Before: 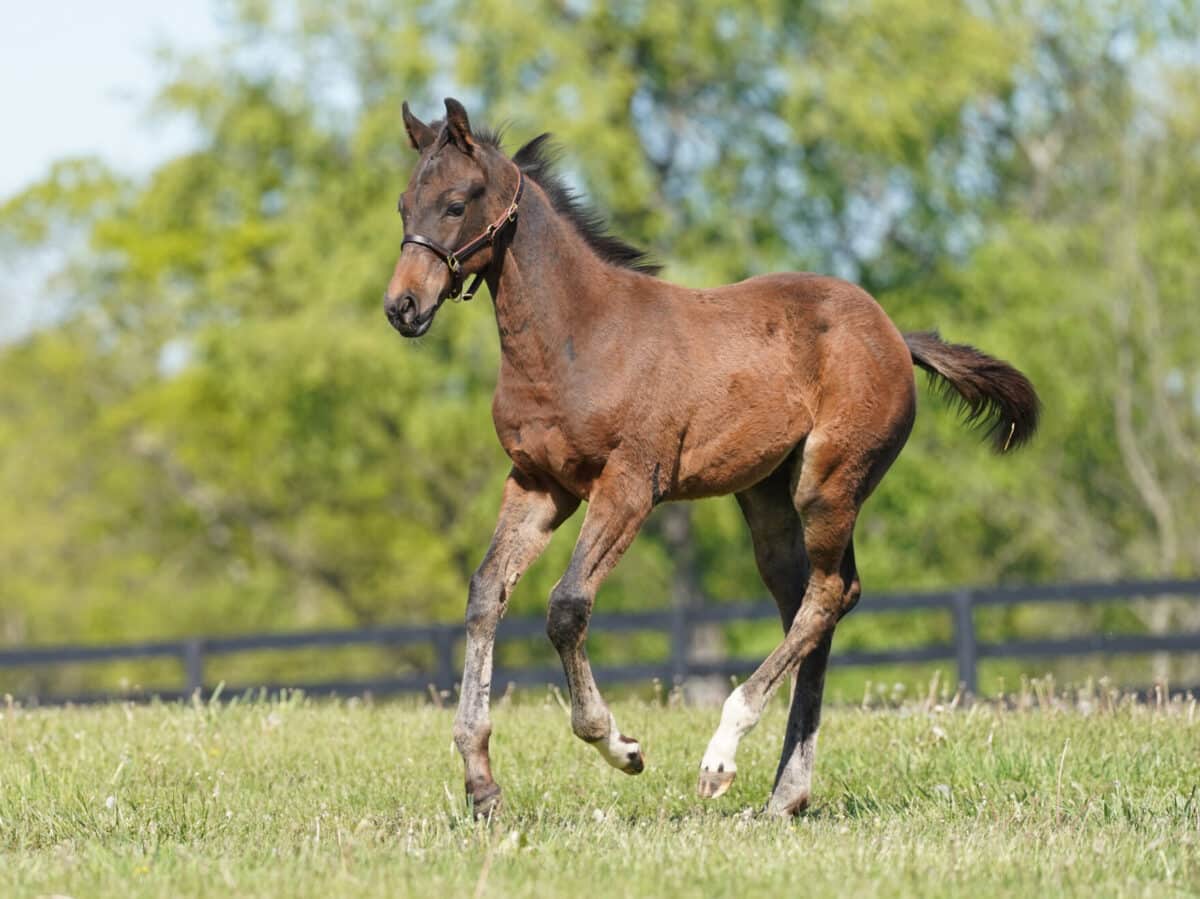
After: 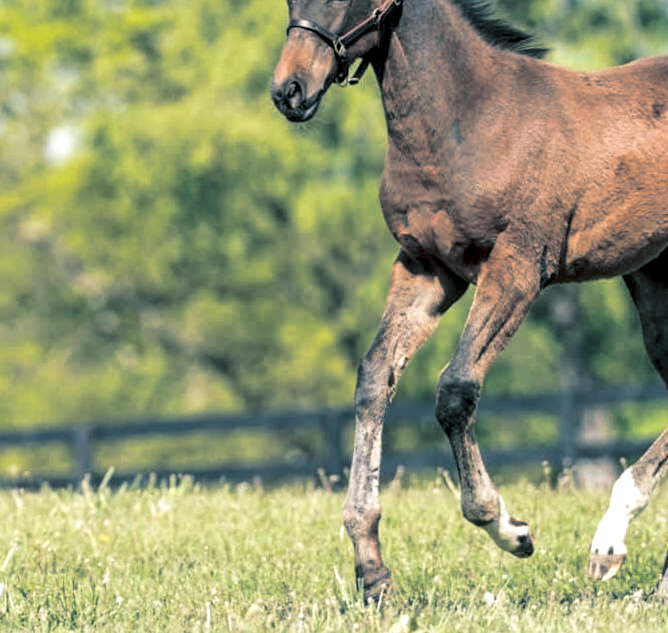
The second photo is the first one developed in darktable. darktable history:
local contrast: detail 130%
rotate and perspective: rotation -0.45°, automatic cropping original format, crop left 0.008, crop right 0.992, crop top 0.012, crop bottom 0.988
crop: left 8.966%, top 23.852%, right 34.699%, bottom 4.703%
exposure: black level correction 0.005, exposure 0.286 EV, compensate highlight preservation false
split-toning: shadows › hue 205.2°, shadows › saturation 0.43, highlights › hue 54°, highlights › saturation 0.54
